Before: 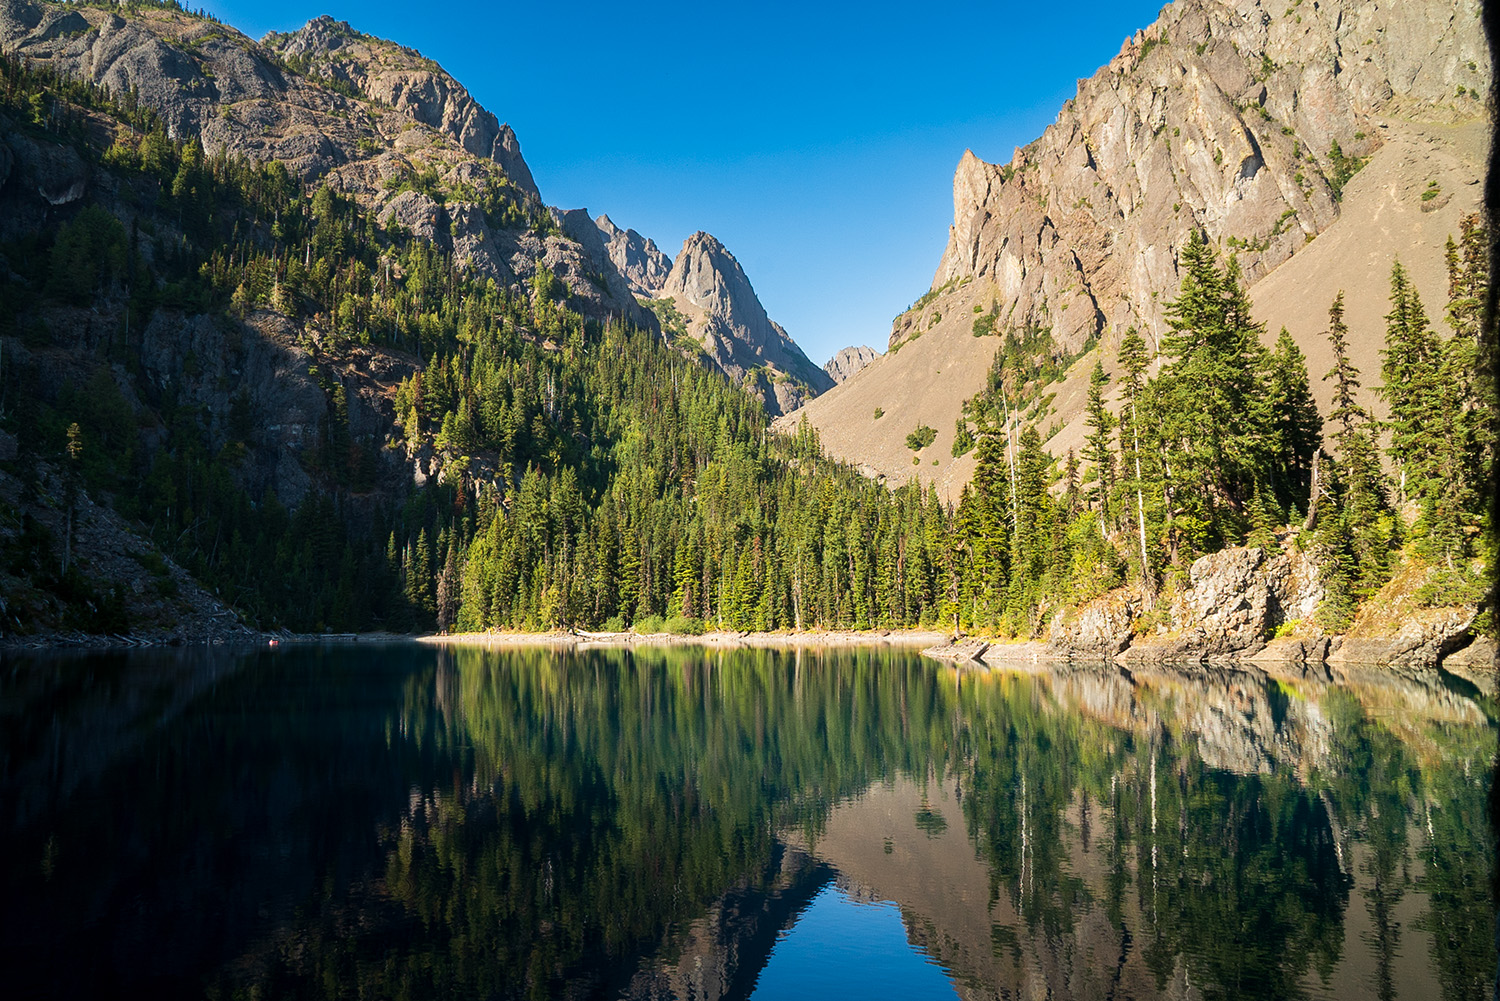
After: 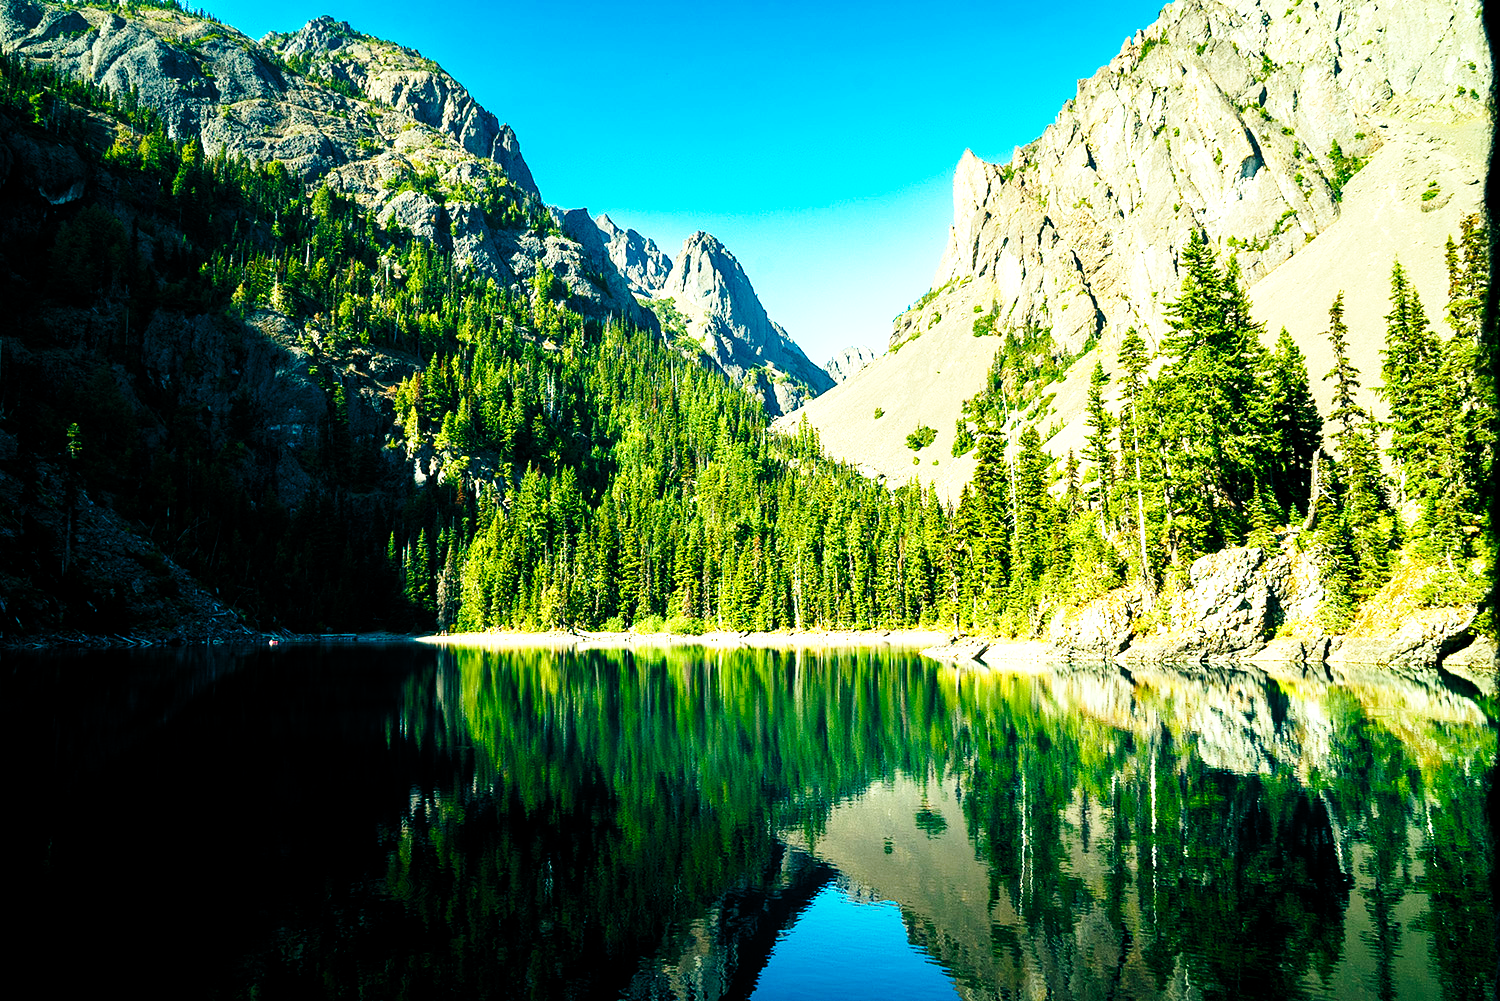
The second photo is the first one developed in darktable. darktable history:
base curve: curves: ch0 [(0, 0) (0.028, 0.03) (0.121, 0.232) (0.46, 0.748) (0.859, 0.968) (1, 1)], preserve colors none
color balance rgb: shadows lift › luminance -7.7%, shadows lift › chroma 2.13%, shadows lift › hue 165.27°, power › luminance -7.77%, power › chroma 1.1%, power › hue 215.88°, highlights gain › luminance 15.15%, highlights gain › chroma 7%, highlights gain › hue 125.57°, global offset › luminance -0.33%, global offset › chroma 0.11%, global offset › hue 165.27°, perceptual saturation grading › global saturation 24.42%, perceptual saturation grading › highlights -24.42%, perceptual saturation grading › mid-tones 24.42%, perceptual saturation grading › shadows 40%, perceptual brilliance grading › global brilliance -5%, perceptual brilliance grading › highlights 24.42%, perceptual brilliance grading › mid-tones 7%, perceptual brilliance grading › shadows -5%
